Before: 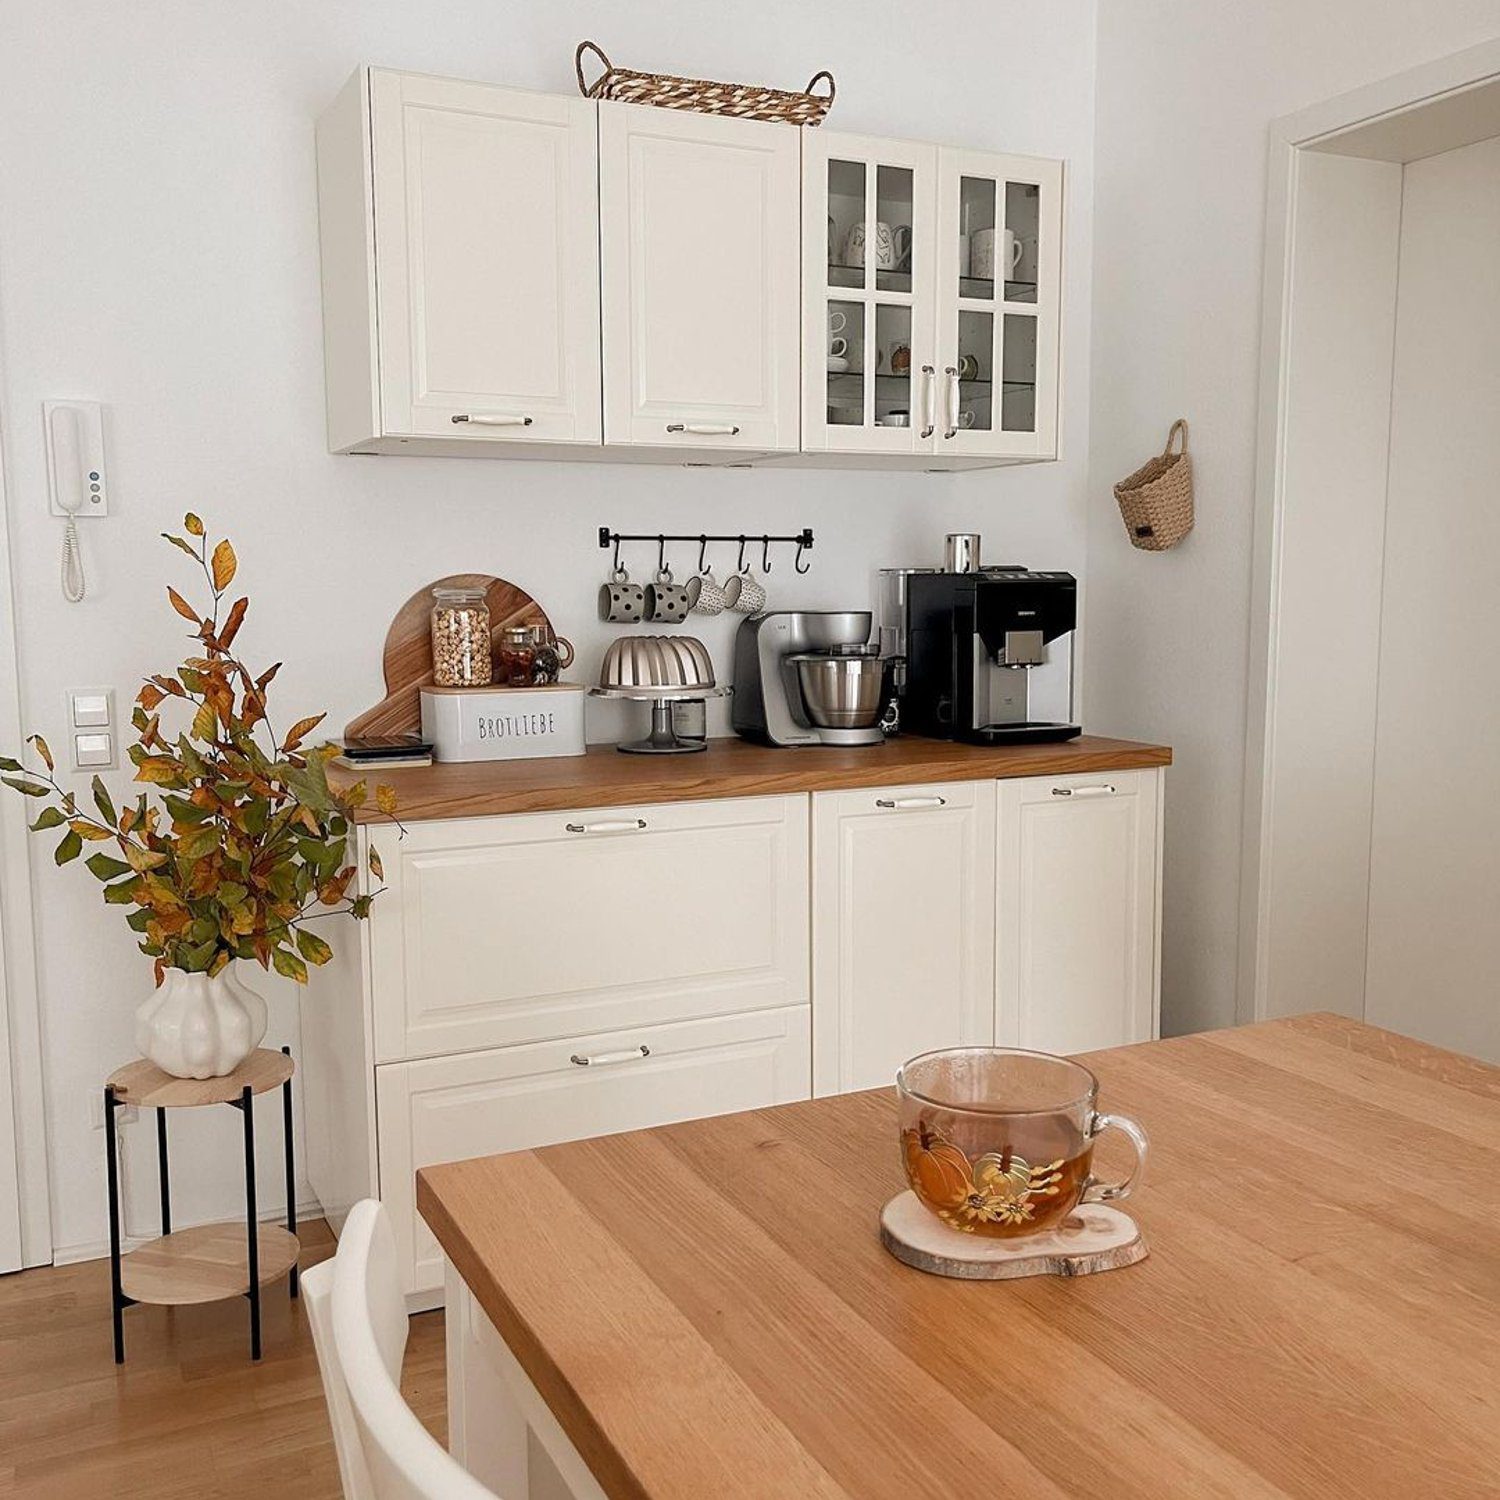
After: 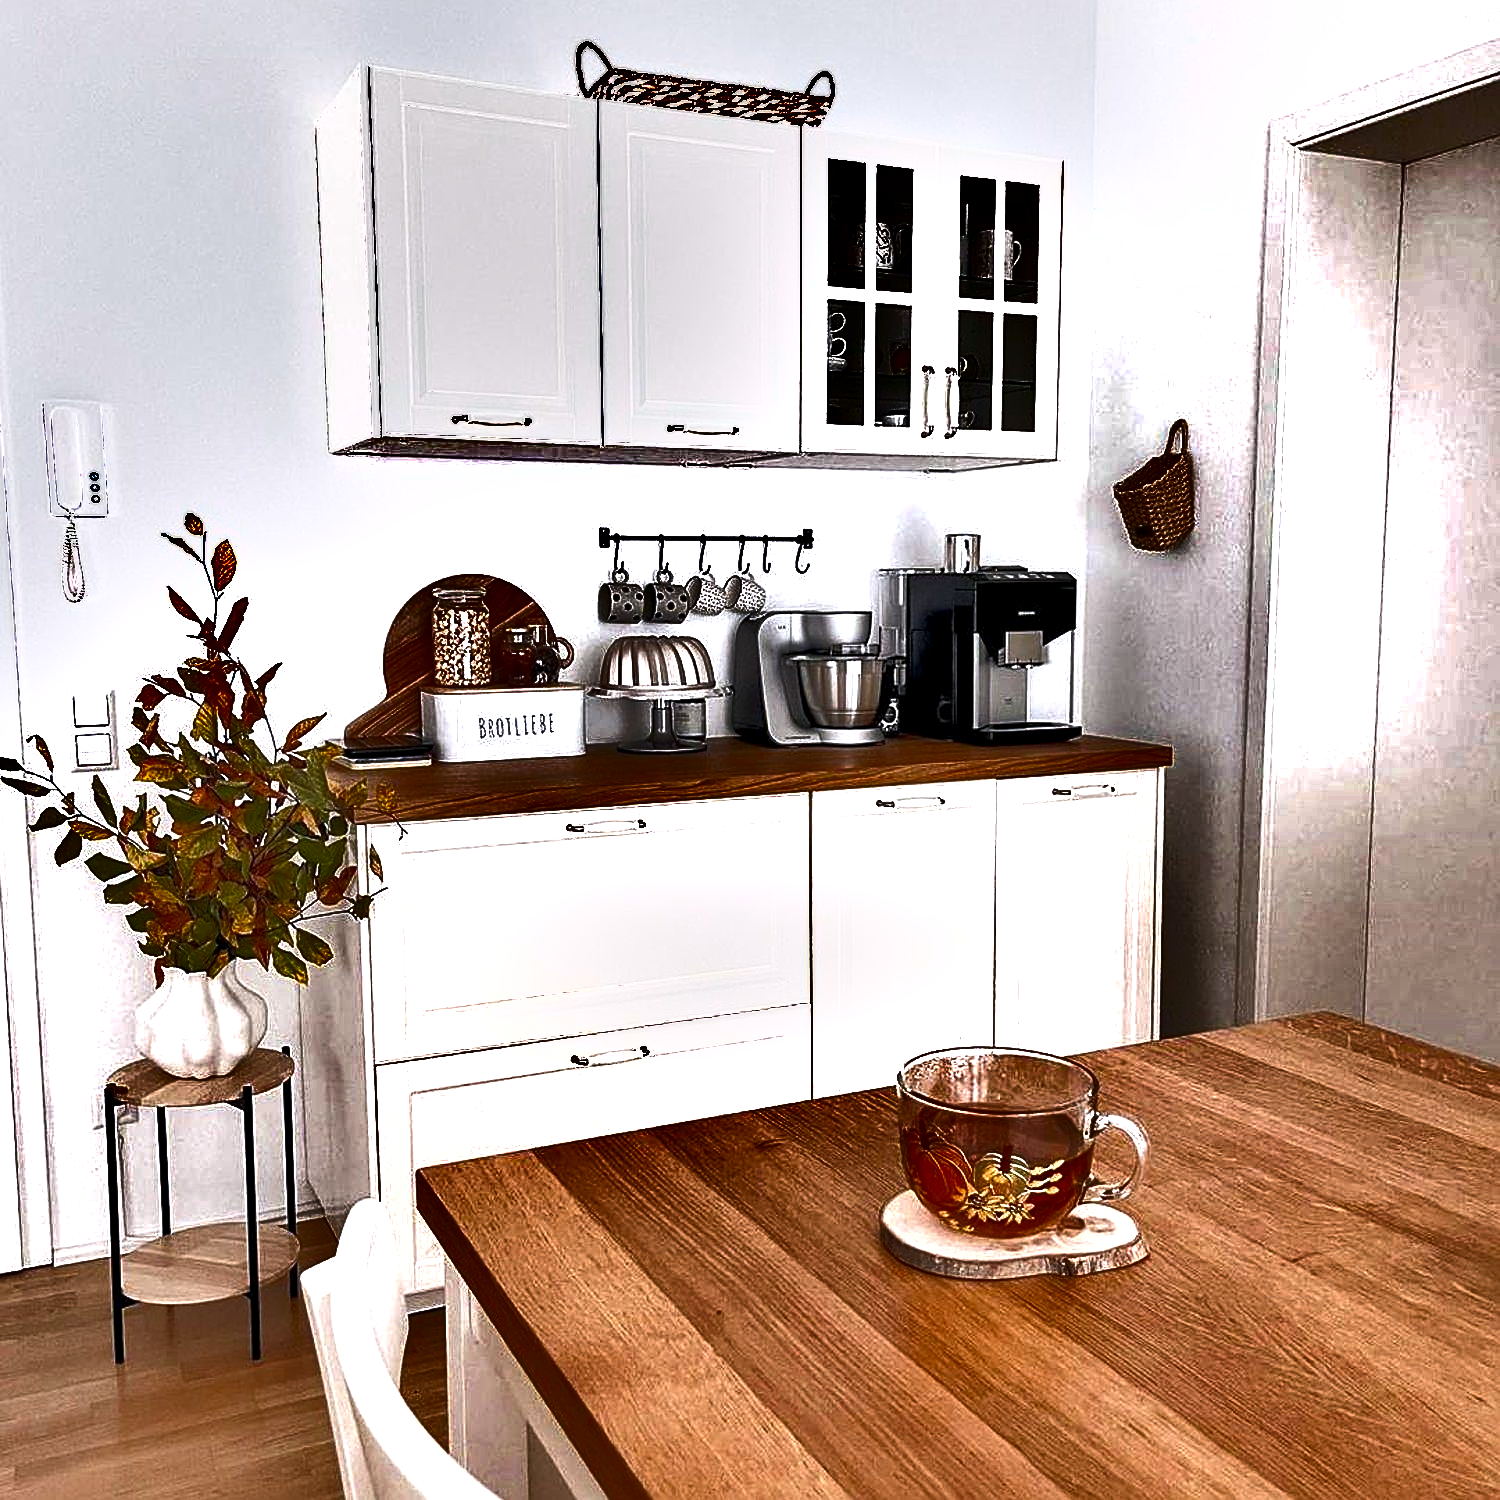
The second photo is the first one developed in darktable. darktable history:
color calibration: illuminant as shot in camera, x 0.358, y 0.373, temperature 4628.91 K
sharpen: on, module defaults
local contrast: highlights 100%, shadows 100%, detail 120%, midtone range 0.2
shadows and highlights: shadows 19.13, highlights -83.41, soften with gaussian
exposure: black level correction 0.001, exposure 1.05 EV, compensate exposure bias true, compensate highlight preservation false
